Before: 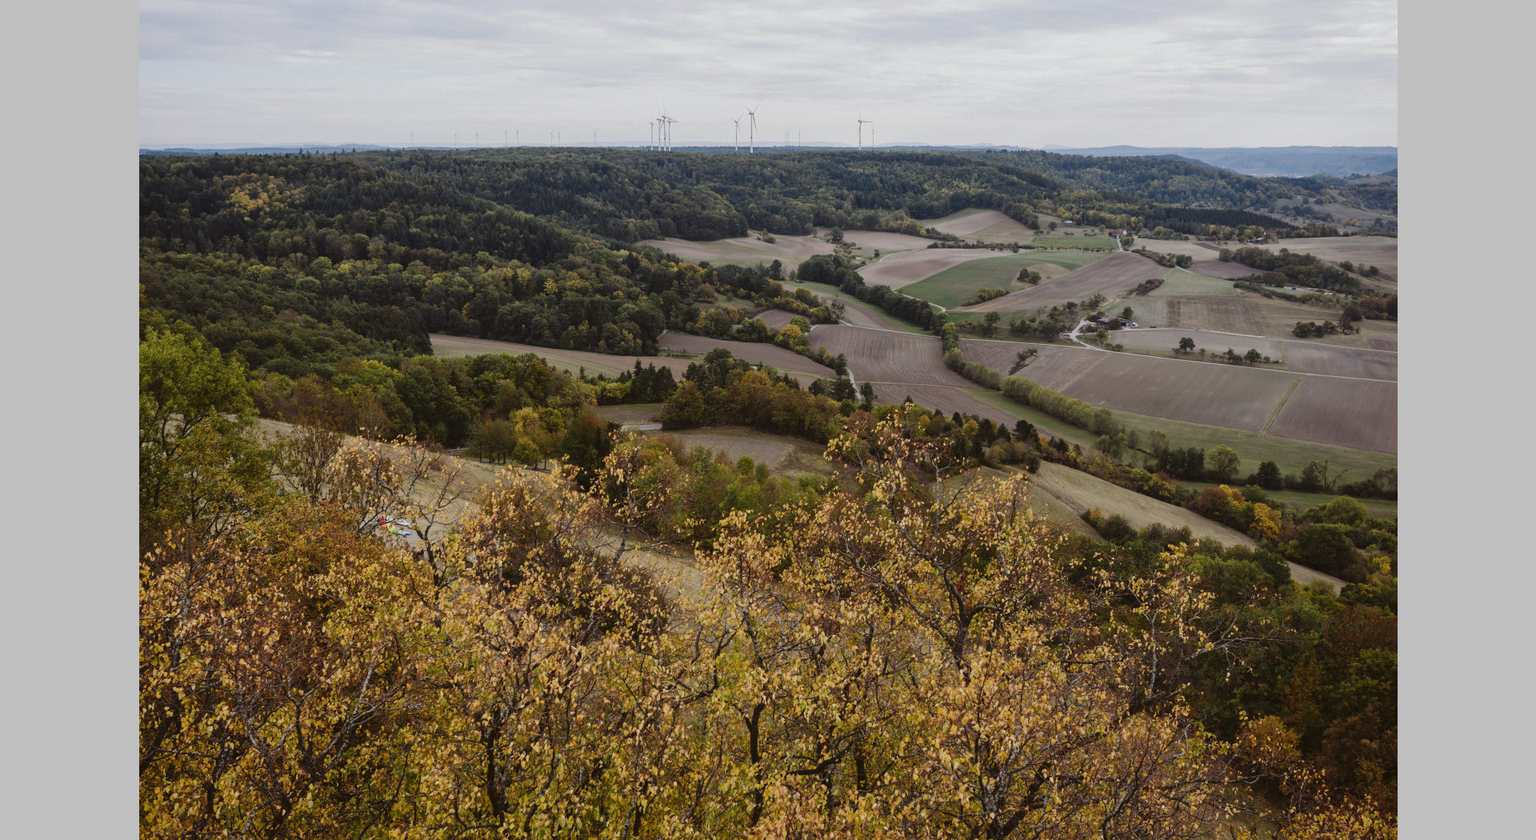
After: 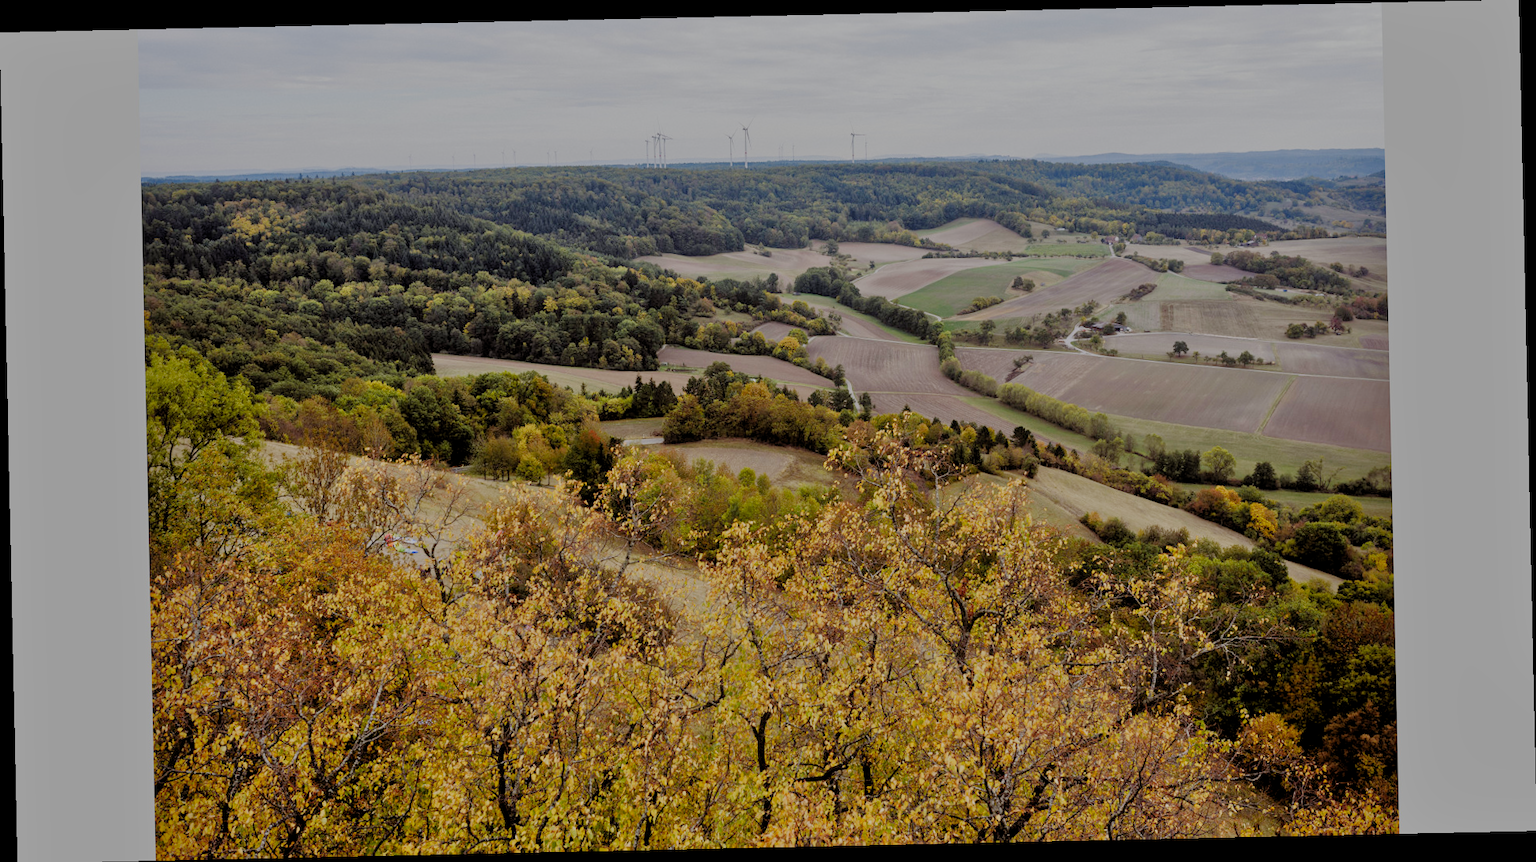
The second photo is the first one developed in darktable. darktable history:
crop: bottom 0.071%
rotate and perspective: rotation -1.24°, automatic cropping off
filmic rgb: middle gray luminance 29%, black relative exposure -10.3 EV, white relative exposure 5.5 EV, threshold 6 EV, target black luminance 0%, hardness 3.95, latitude 2.04%, contrast 1.132, highlights saturation mix 5%, shadows ↔ highlights balance 15.11%, preserve chrominance no, color science v3 (2019), use custom middle-gray values true, iterations of high-quality reconstruction 0, enable highlight reconstruction true
tone equalizer: -7 EV 0.15 EV, -6 EV 0.6 EV, -5 EV 1.15 EV, -4 EV 1.33 EV, -3 EV 1.15 EV, -2 EV 0.6 EV, -1 EV 0.15 EV, mask exposure compensation -0.5 EV
rgb levels: preserve colors sum RGB, levels [[0.038, 0.433, 0.934], [0, 0.5, 1], [0, 0.5, 1]]
